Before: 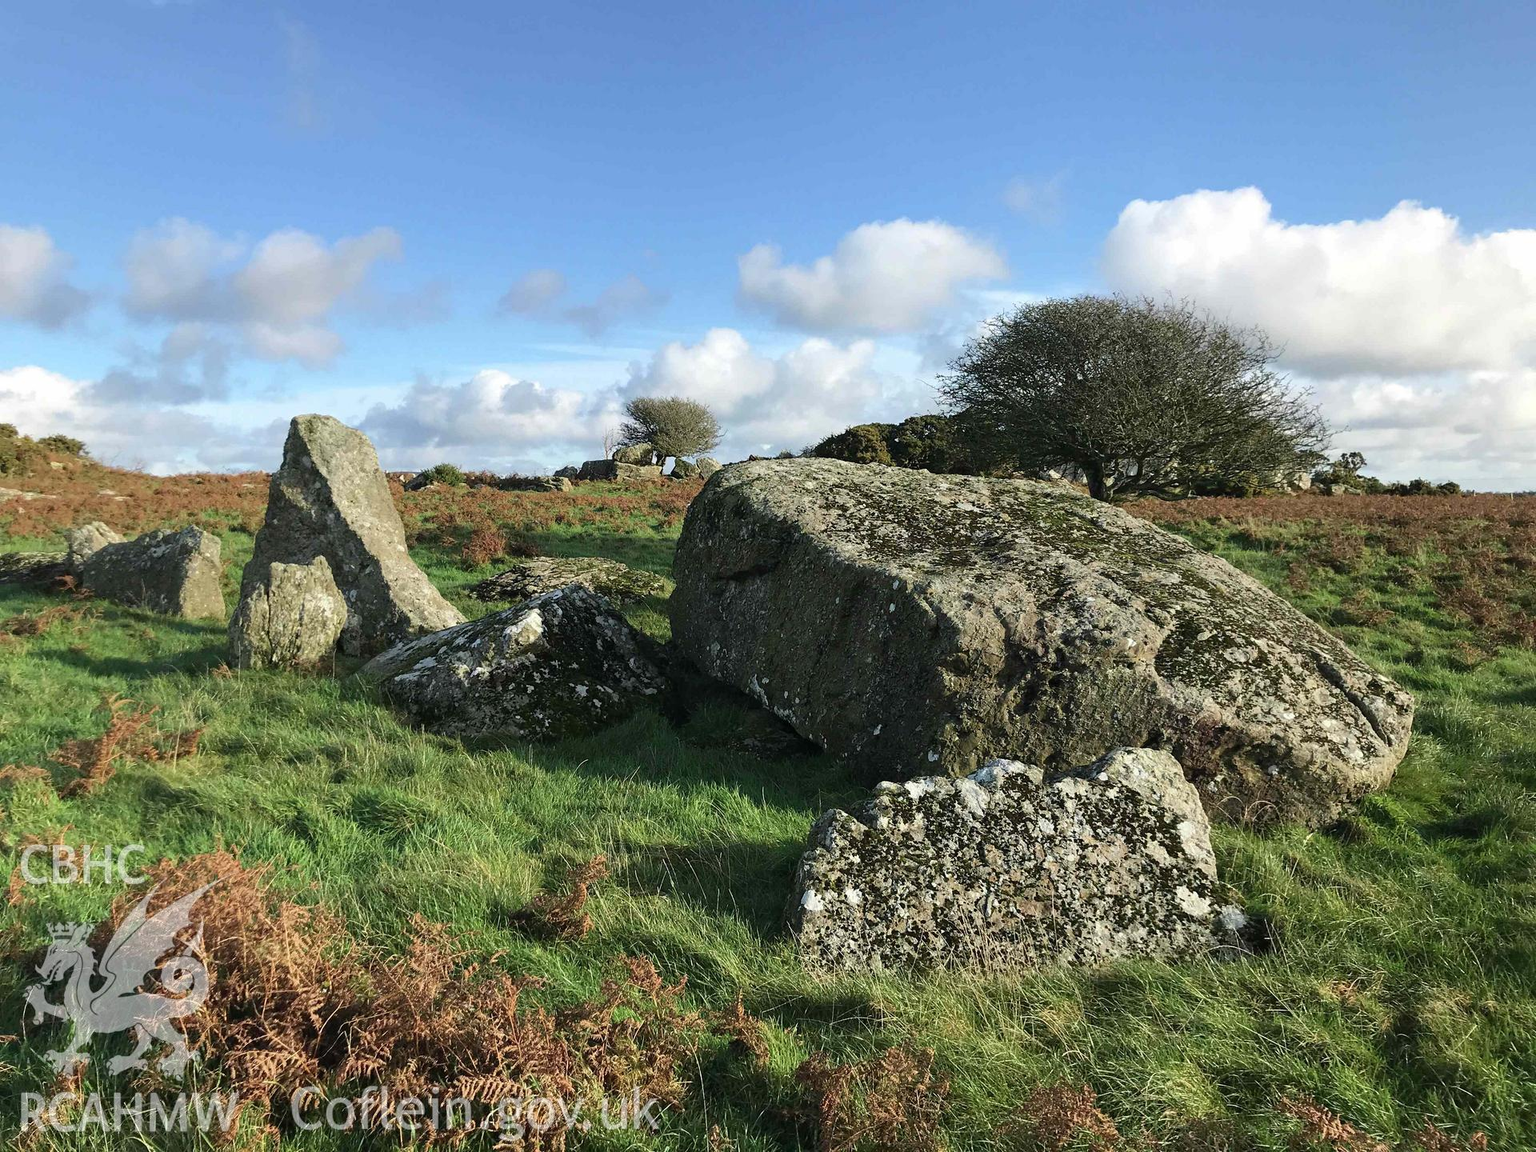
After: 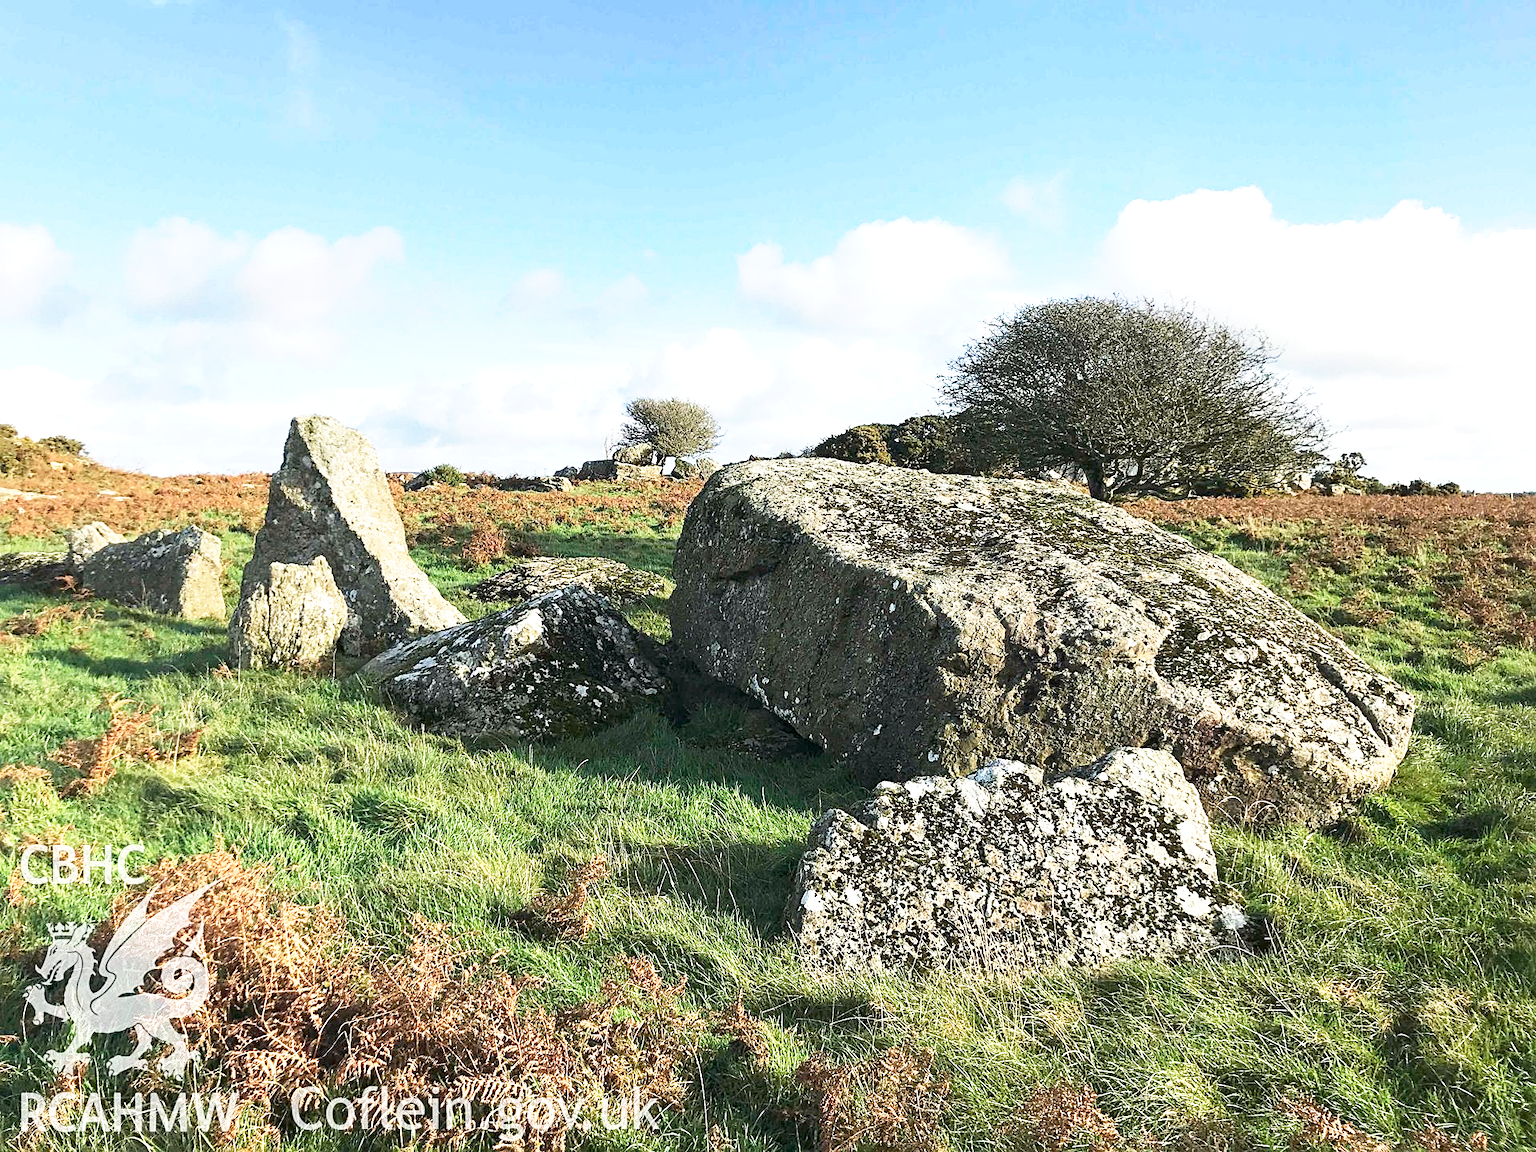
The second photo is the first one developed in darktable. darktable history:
exposure: exposure 0.644 EV, compensate highlight preservation false
base curve: curves: ch0 [(0, 0) (0.557, 0.834) (1, 1)], preserve colors none
sharpen: on, module defaults
